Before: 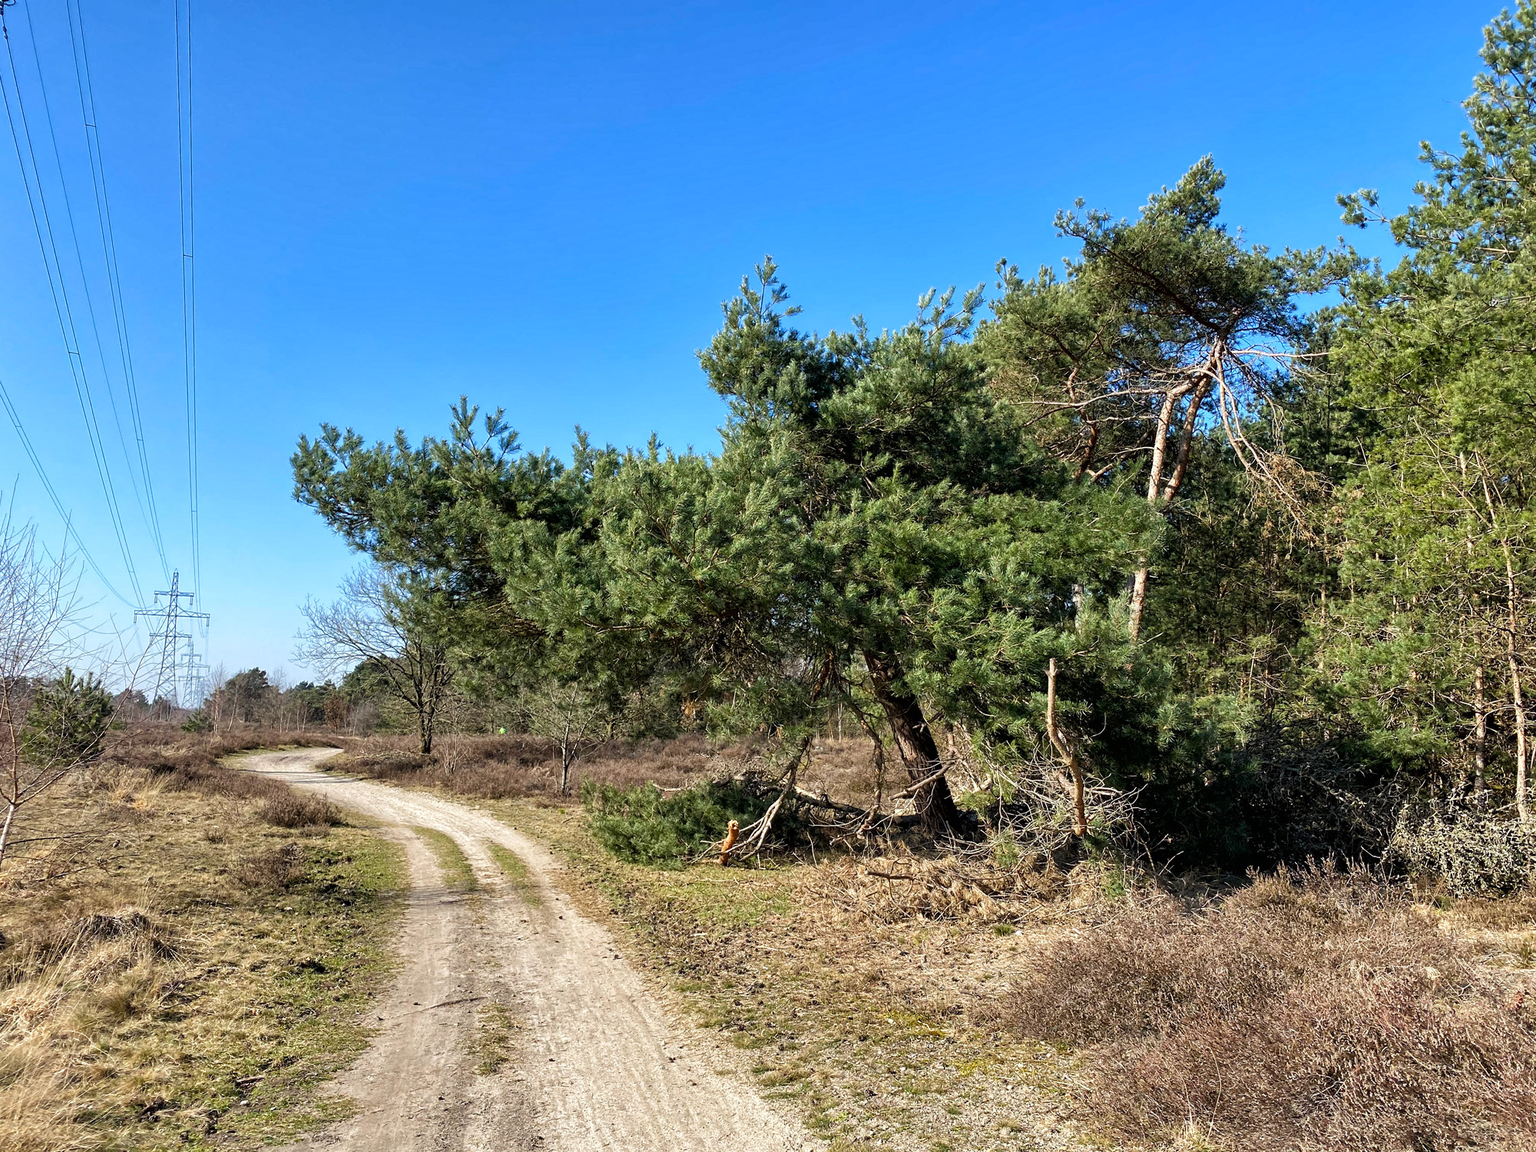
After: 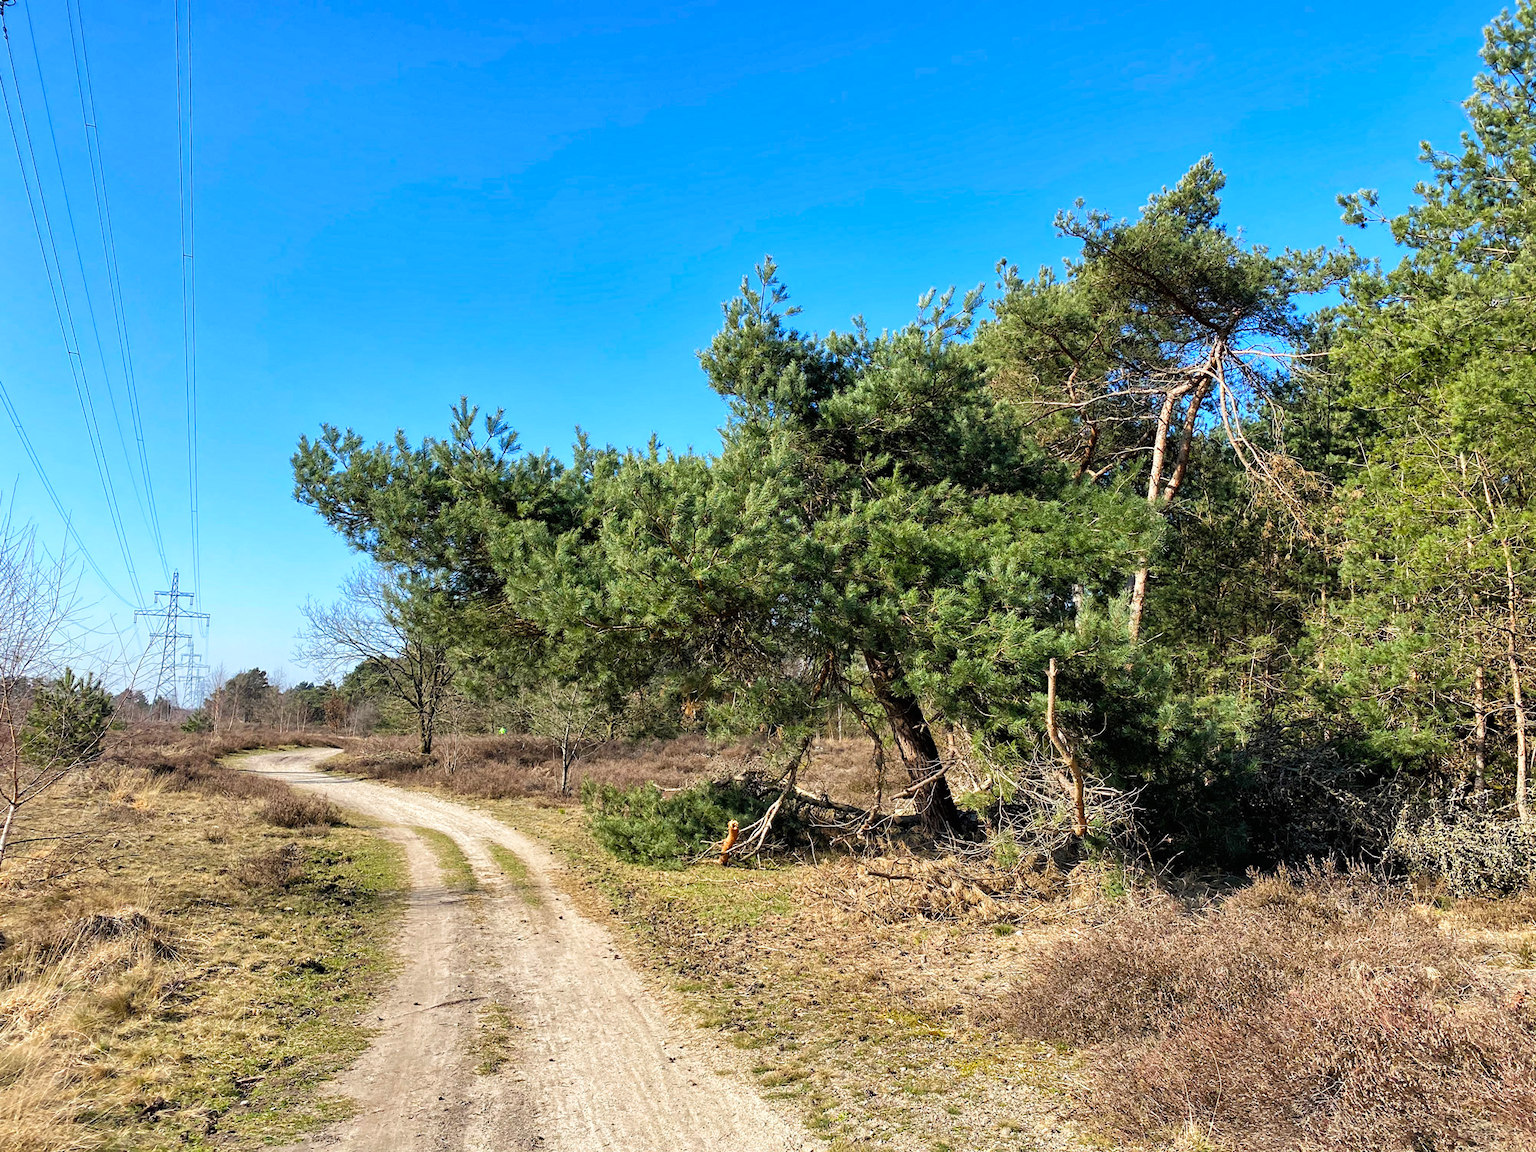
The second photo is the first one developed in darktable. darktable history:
contrast brightness saturation: contrast 0.07, brightness 0.08, saturation 0.18
color calibration: illuminant same as pipeline (D50), adaptation none (bypass)
